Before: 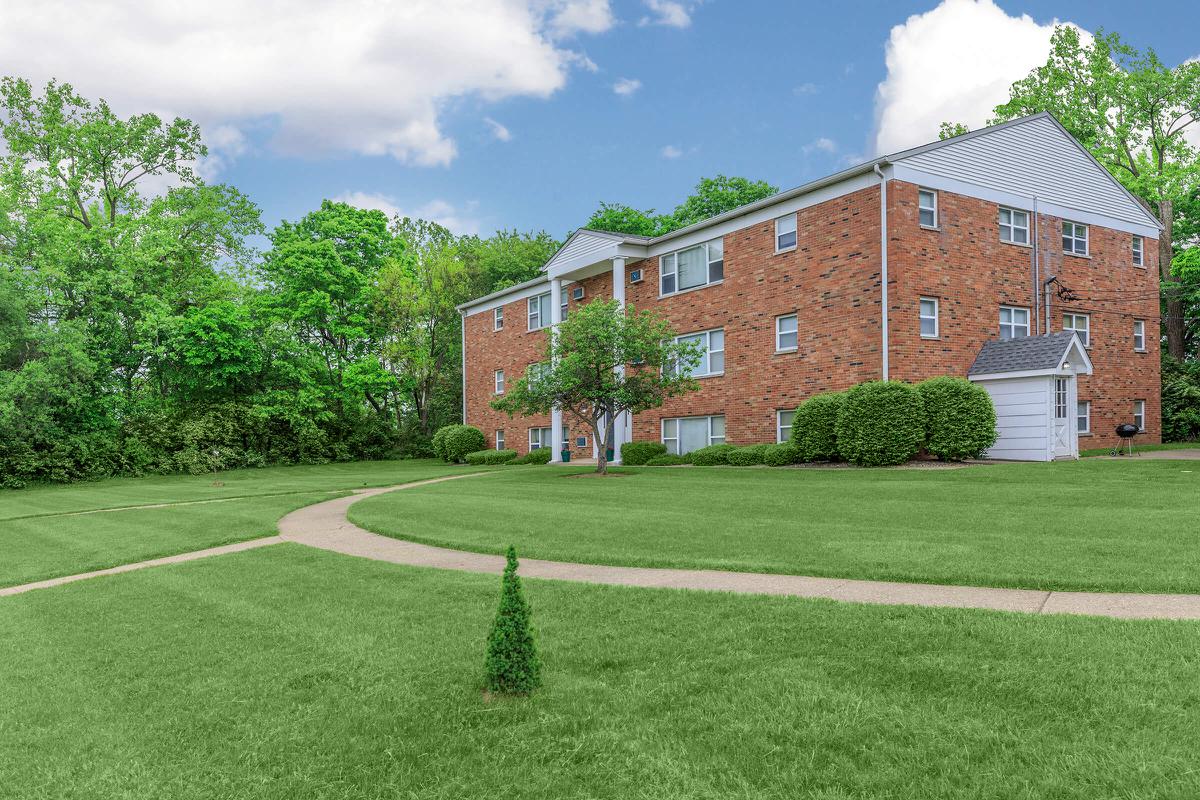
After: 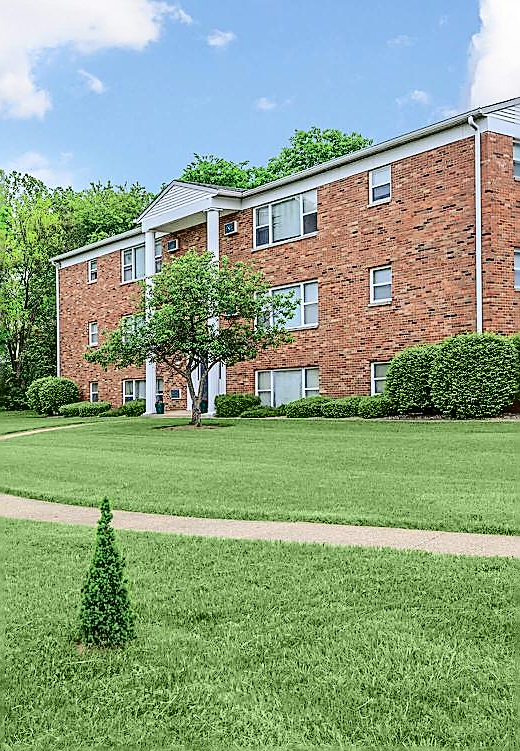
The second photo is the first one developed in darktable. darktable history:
crop: left 33.873%, top 6.08%, right 22.723%
sharpen: radius 1.727, amount 1.284
tone curve: curves: ch0 [(0, 0) (0.003, 0.03) (0.011, 0.03) (0.025, 0.033) (0.044, 0.035) (0.069, 0.04) (0.1, 0.046) (0.136, 0.052) (0.177, 0.08) (0.224, 0.121) (0.277, 0.225) (0.335, 0.343) (0.399, 0.456) (0.468, 0.555) (0.543, 0.647) (0.623, 0.732) (0.709, 0.808) (0.801, 0.886) (0.898, 0.947) (1, 1)], color space Lab, independent channels, preserve colors none
